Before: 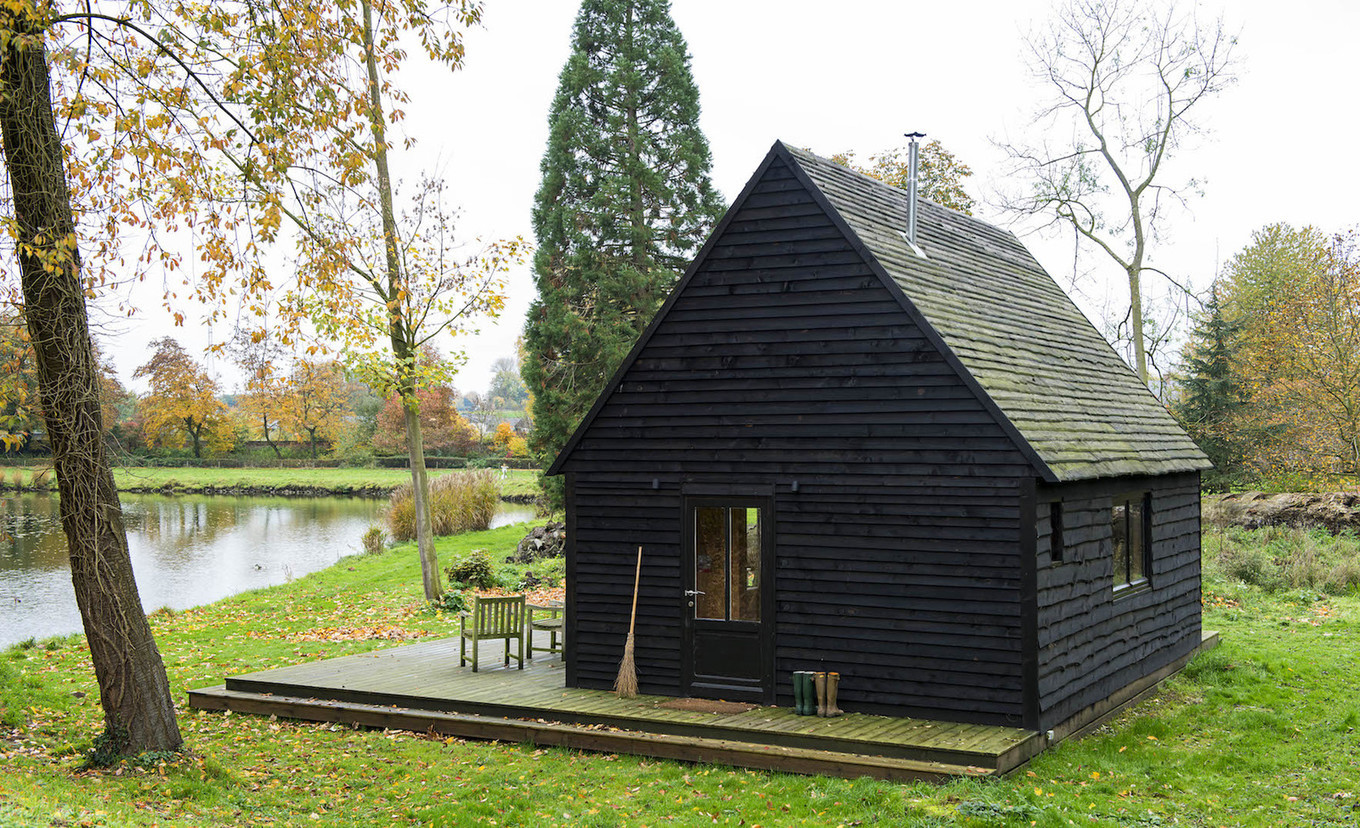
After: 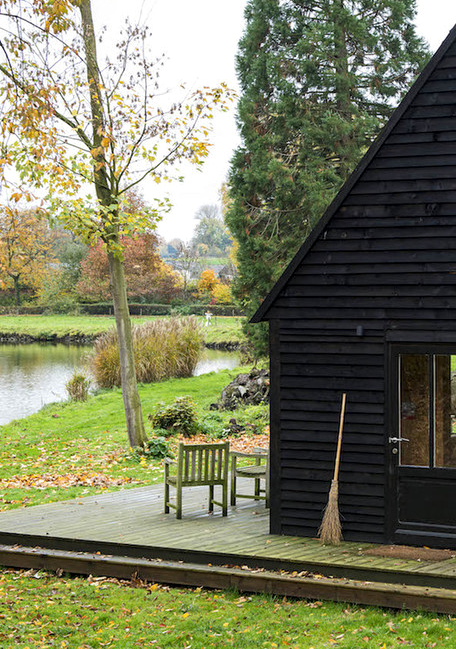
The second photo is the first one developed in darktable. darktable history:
crop and rotate: left 21.77%, top 18.528%, right 44.676%, bottom 2.997%
local contrast: highlights 100%, shadows 100%, detail 120%, midtone range 0.2
